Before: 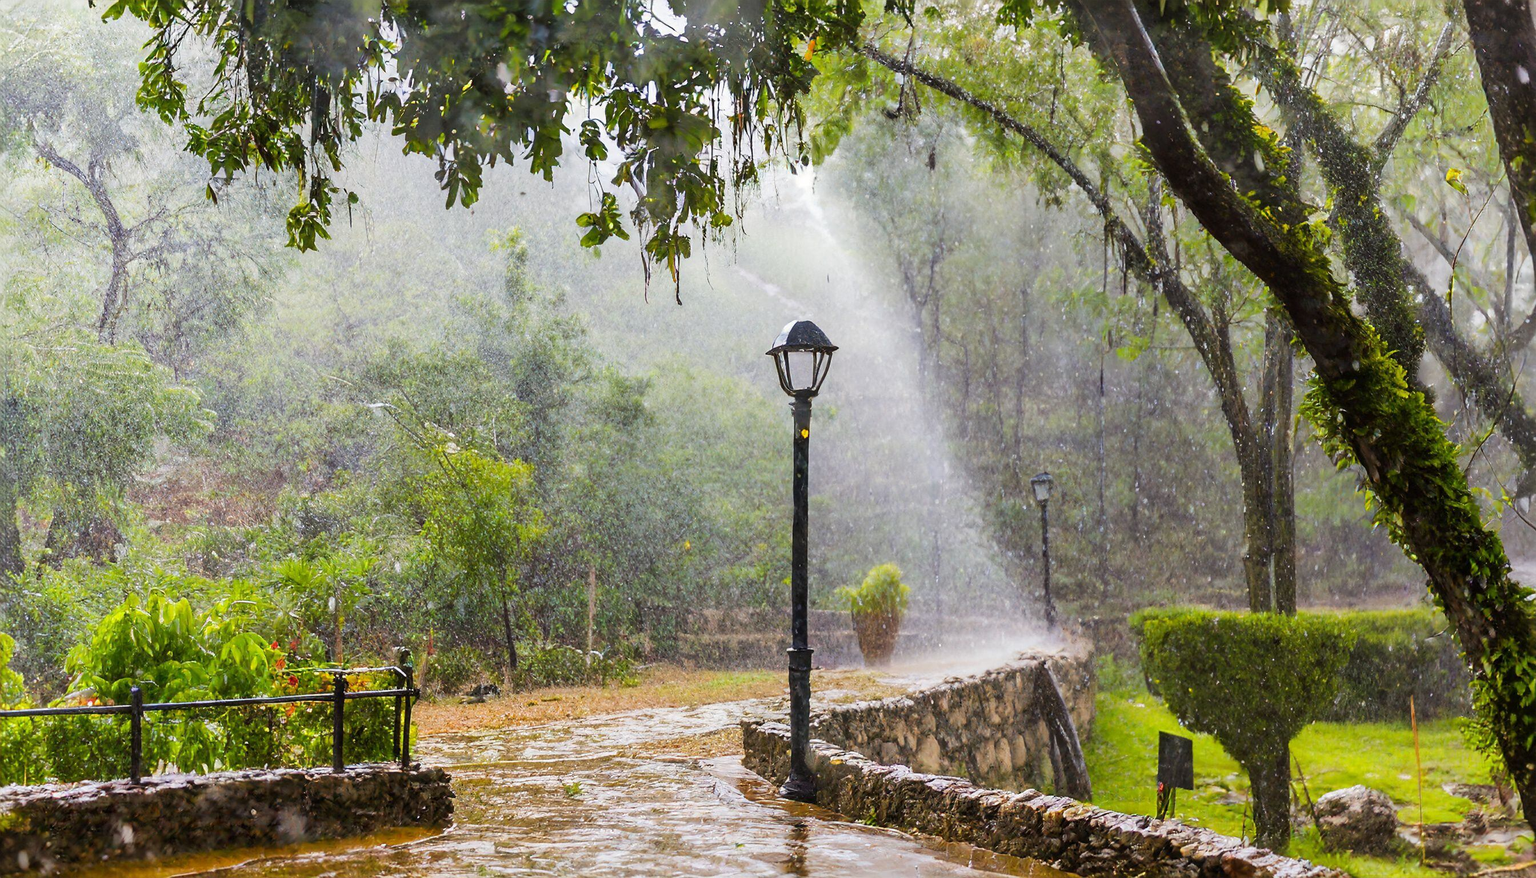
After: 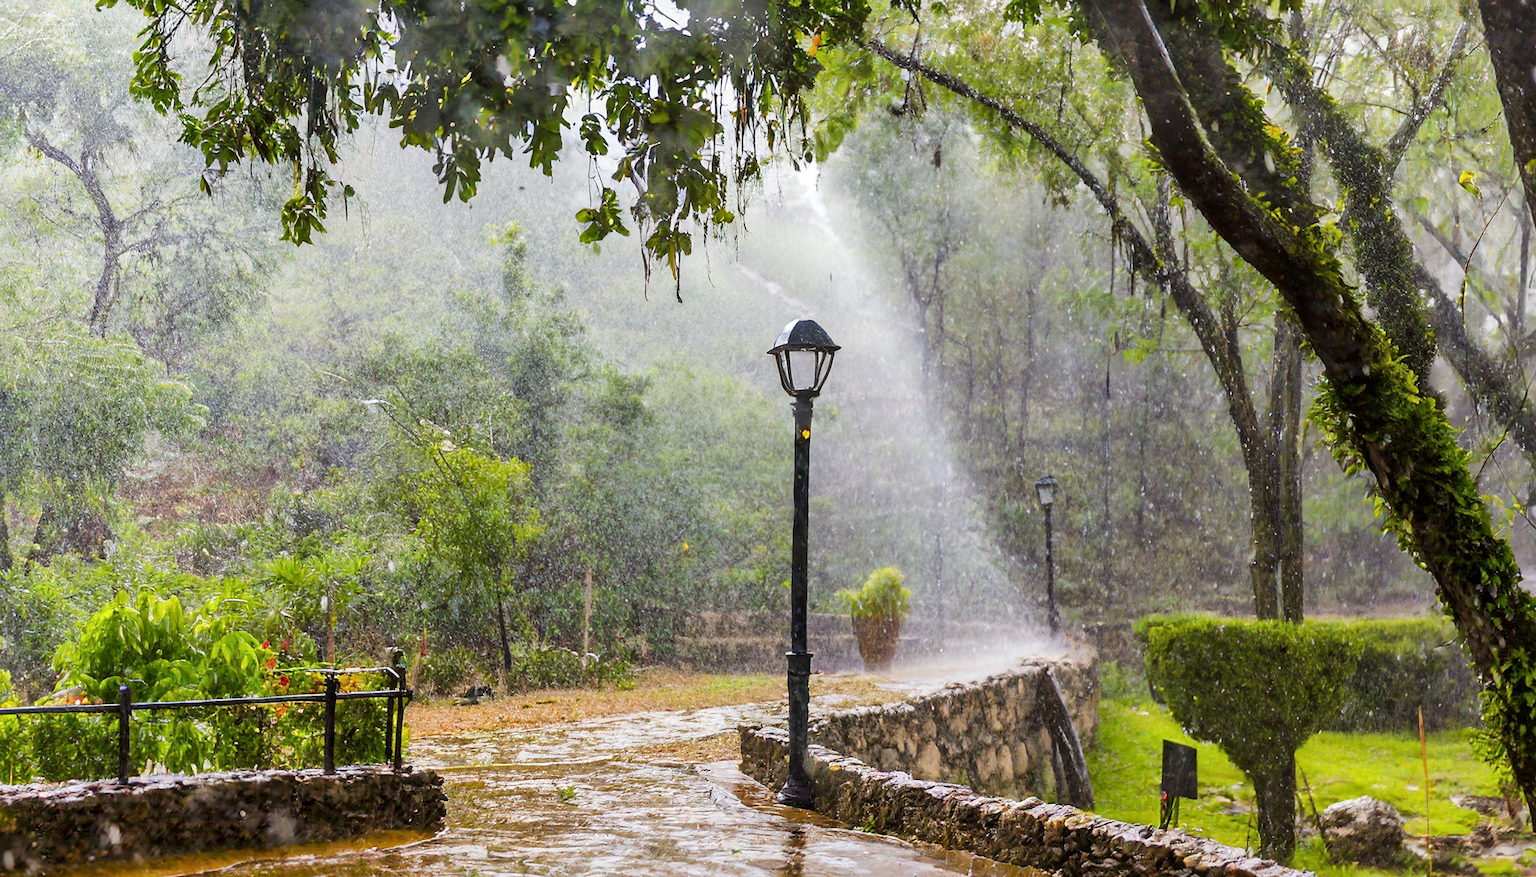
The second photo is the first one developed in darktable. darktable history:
crop and rotate: angle -0.5°
local contrast: mode bilateral grid, contrast 20, coarseness 50, detail 120%, midtone range 0.2
